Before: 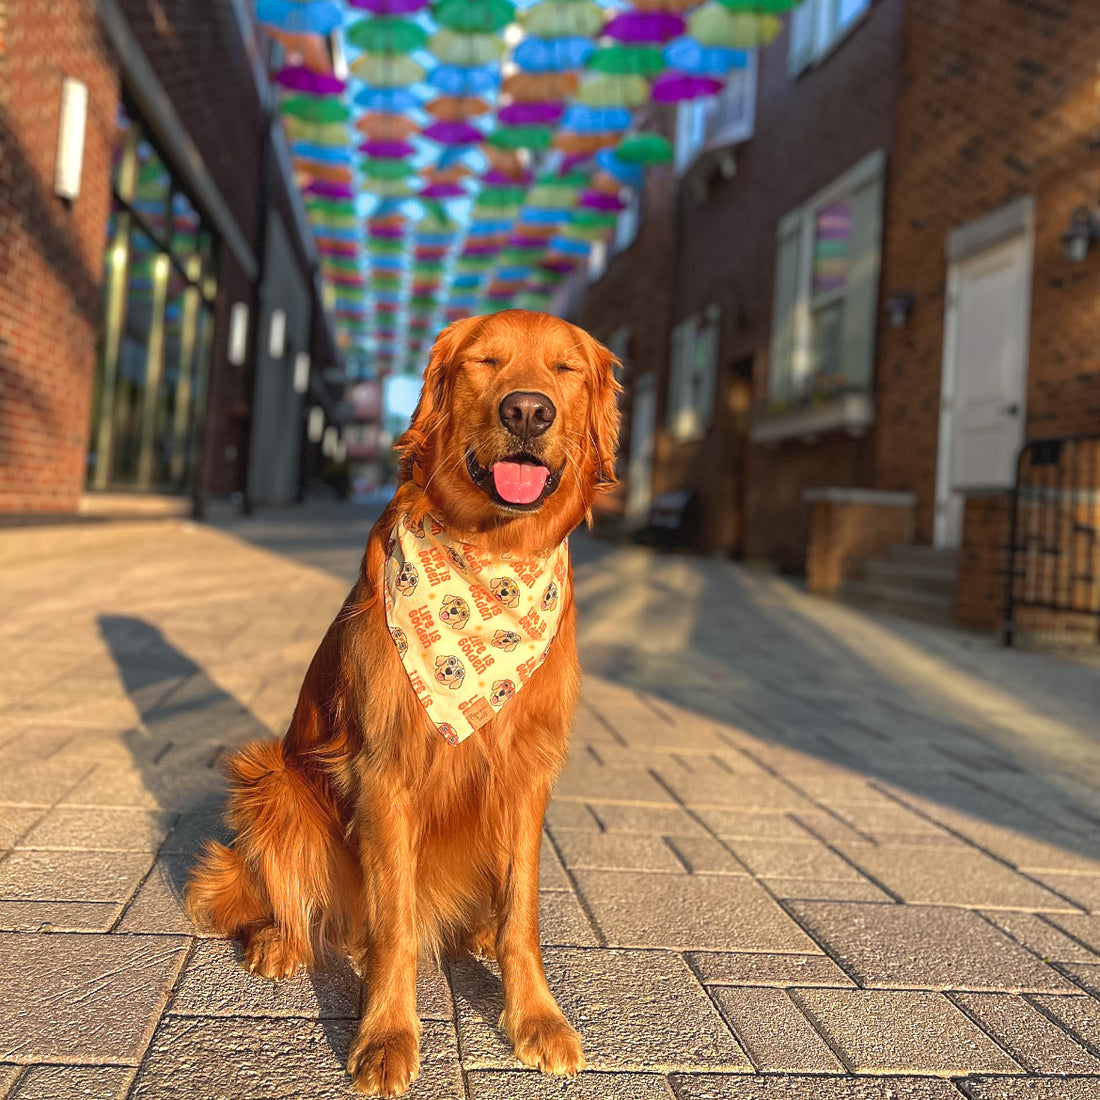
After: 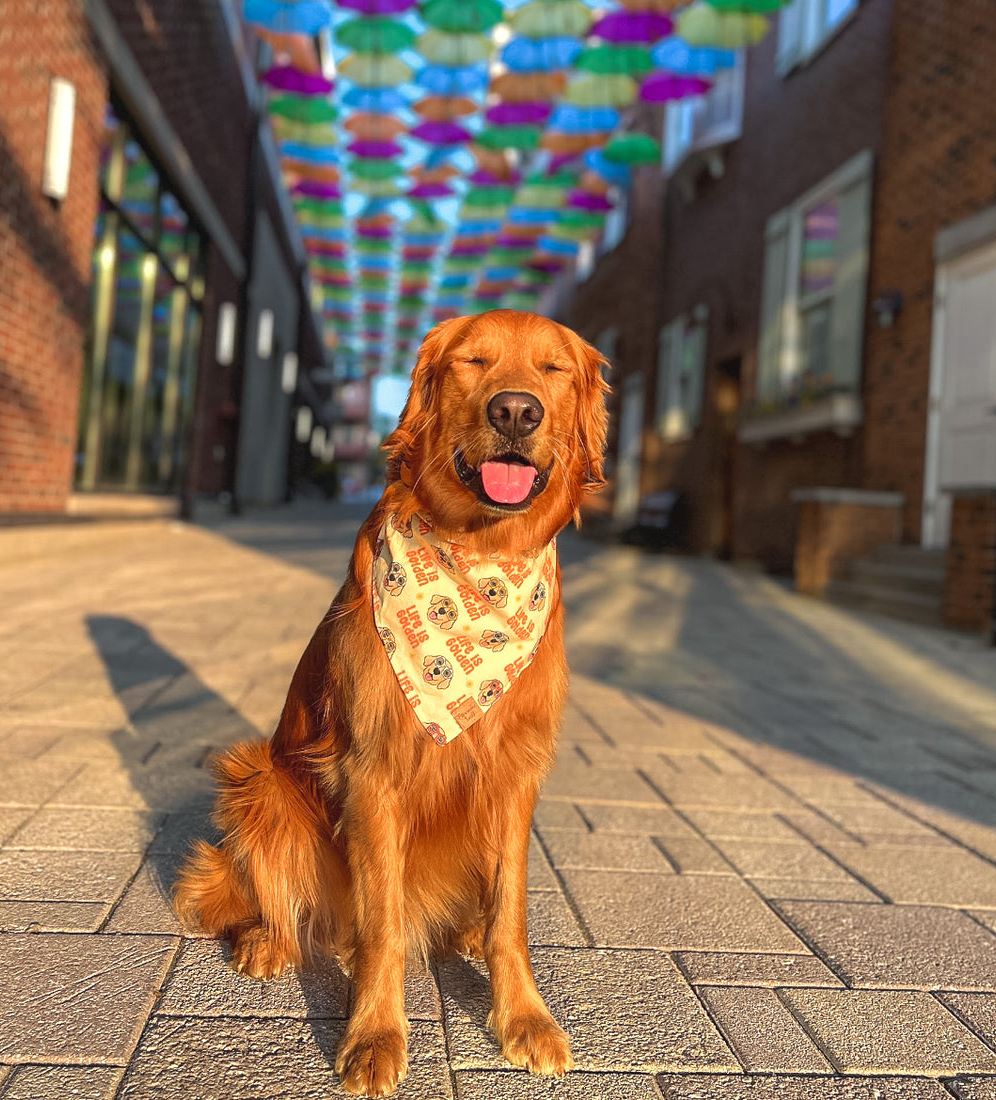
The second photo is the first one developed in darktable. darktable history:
crop and rotate: left 1.121%, right 8.285%
